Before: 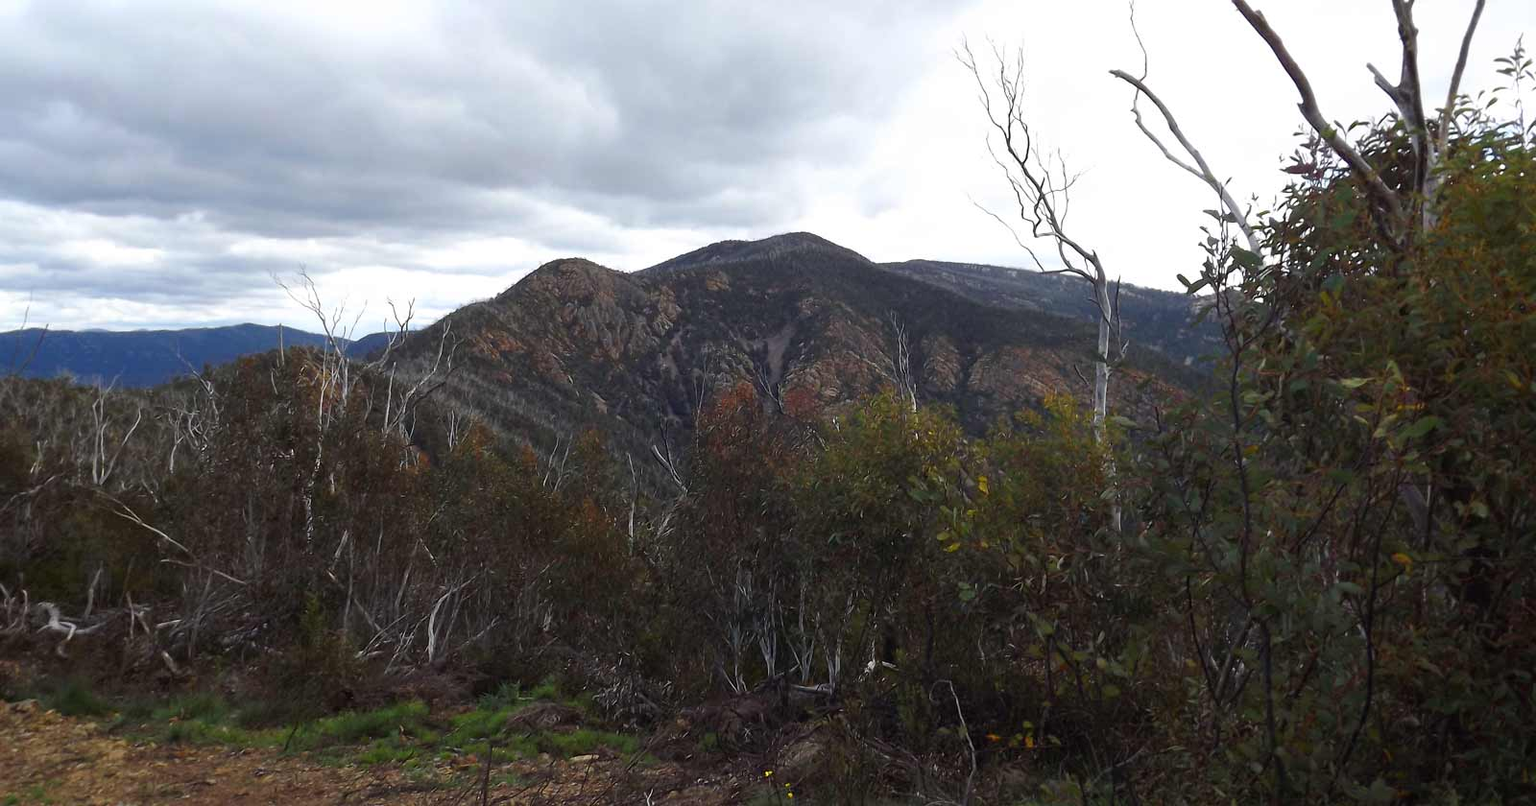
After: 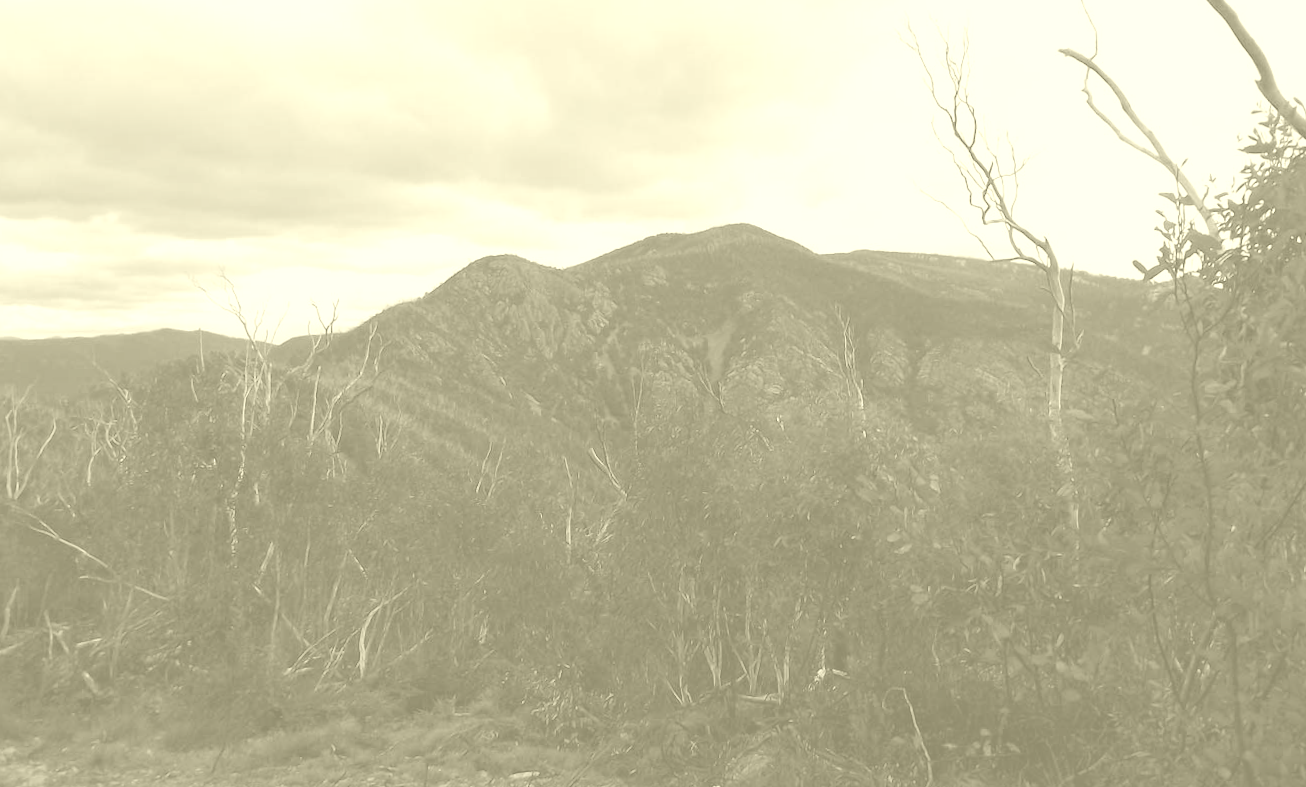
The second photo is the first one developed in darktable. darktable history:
crop and rotate: angle 1°, left 4.281%, top 0.642%, right 11.383%, bottom 2.486%
colorize: hue 43.2°, saturation 40%, version 1
color balance rgb: linear chroma grading › global chroma 10%, perceptual saturation grading › global saturation 30%, global vibrance 10%
